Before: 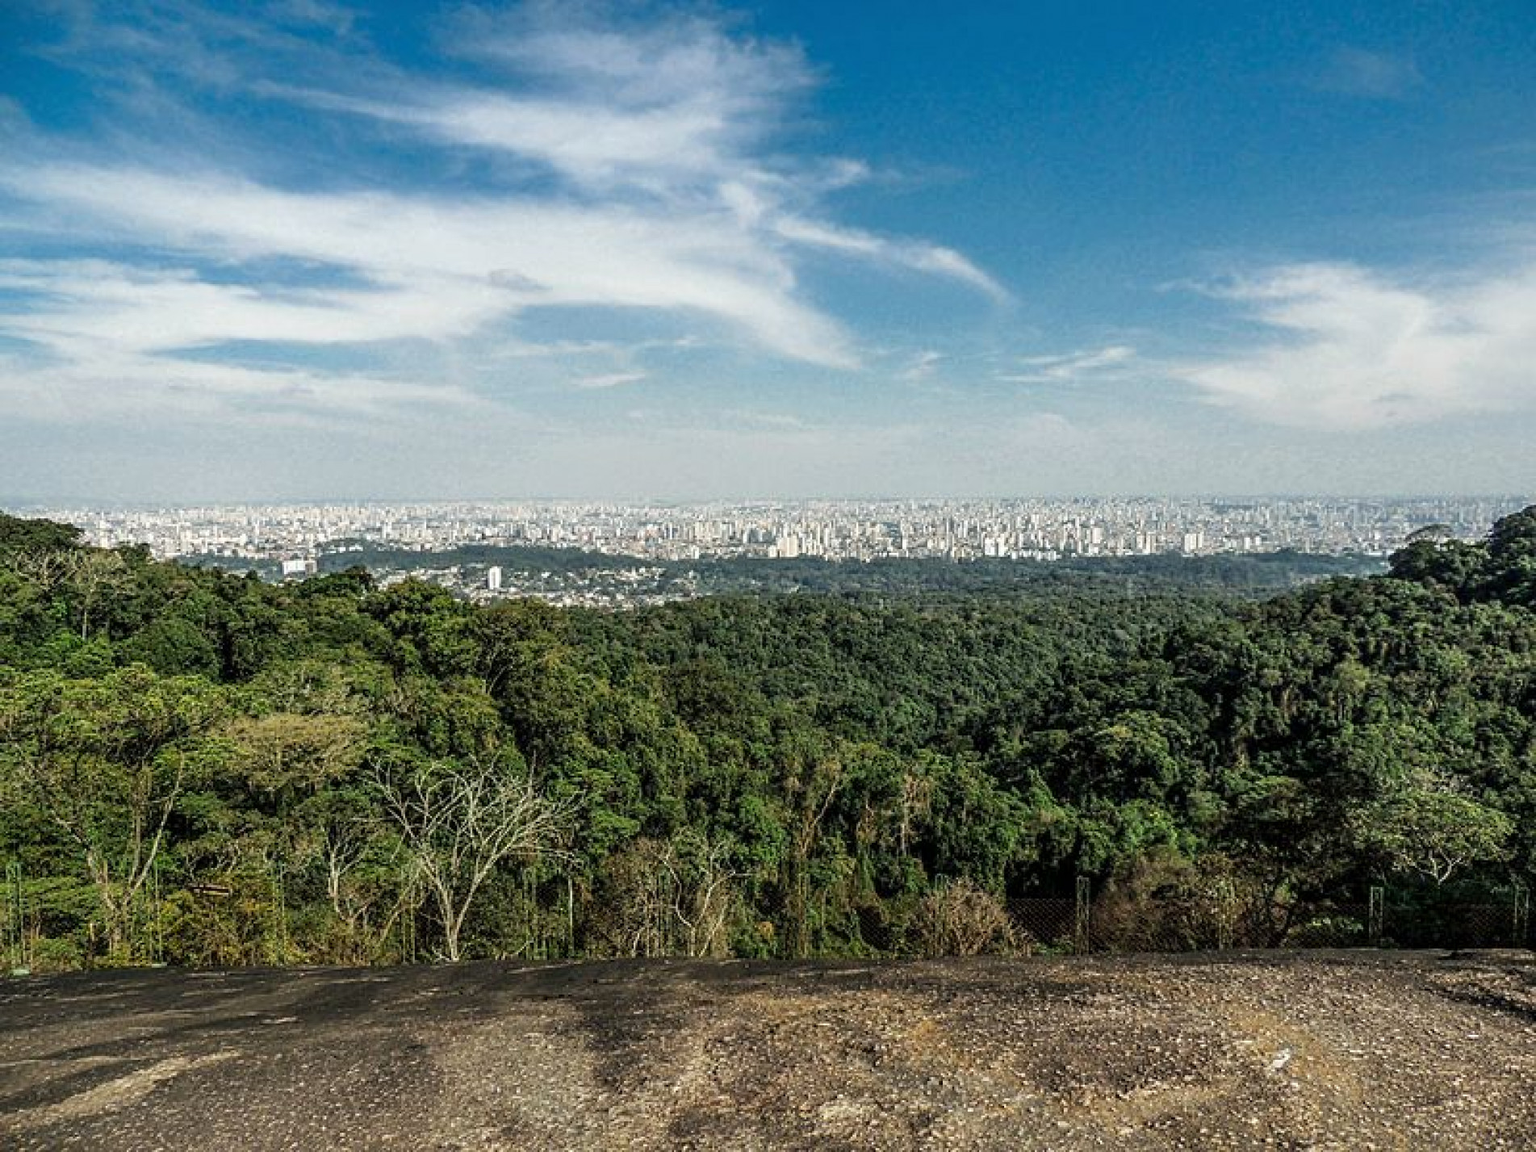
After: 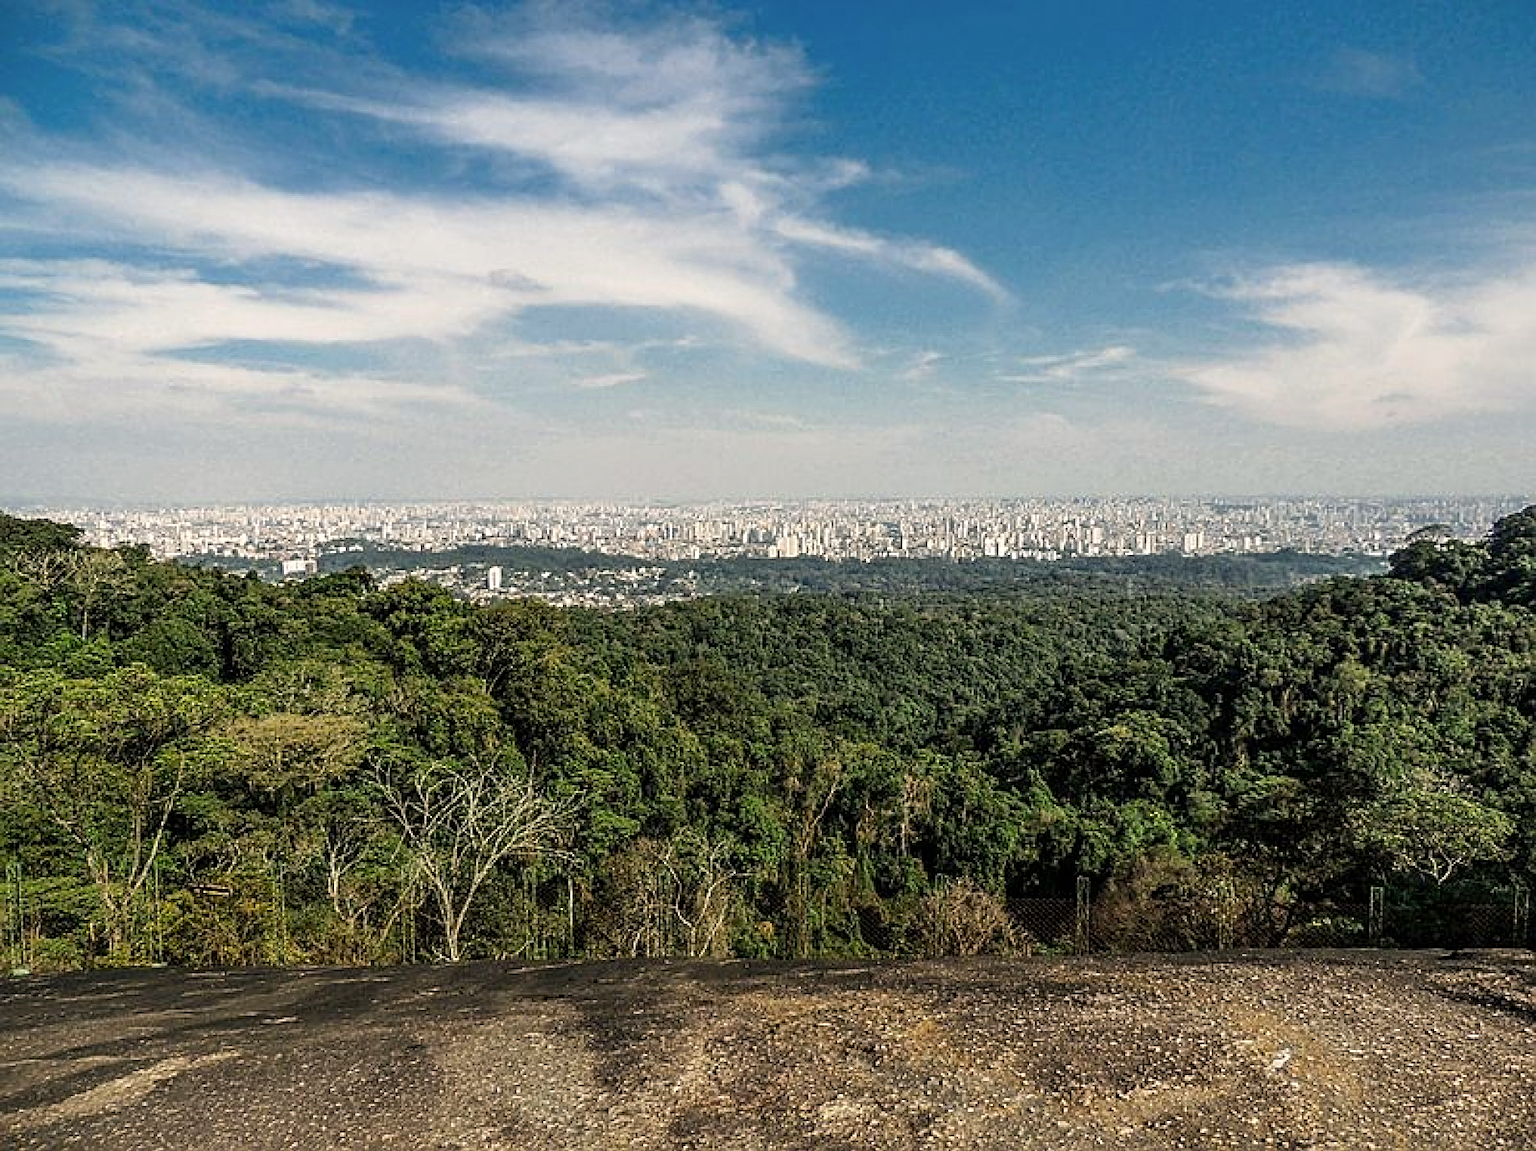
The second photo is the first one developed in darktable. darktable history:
color correction: highlights a* 3.84, highlights b* 5.07
sharpen: on, module defaults
